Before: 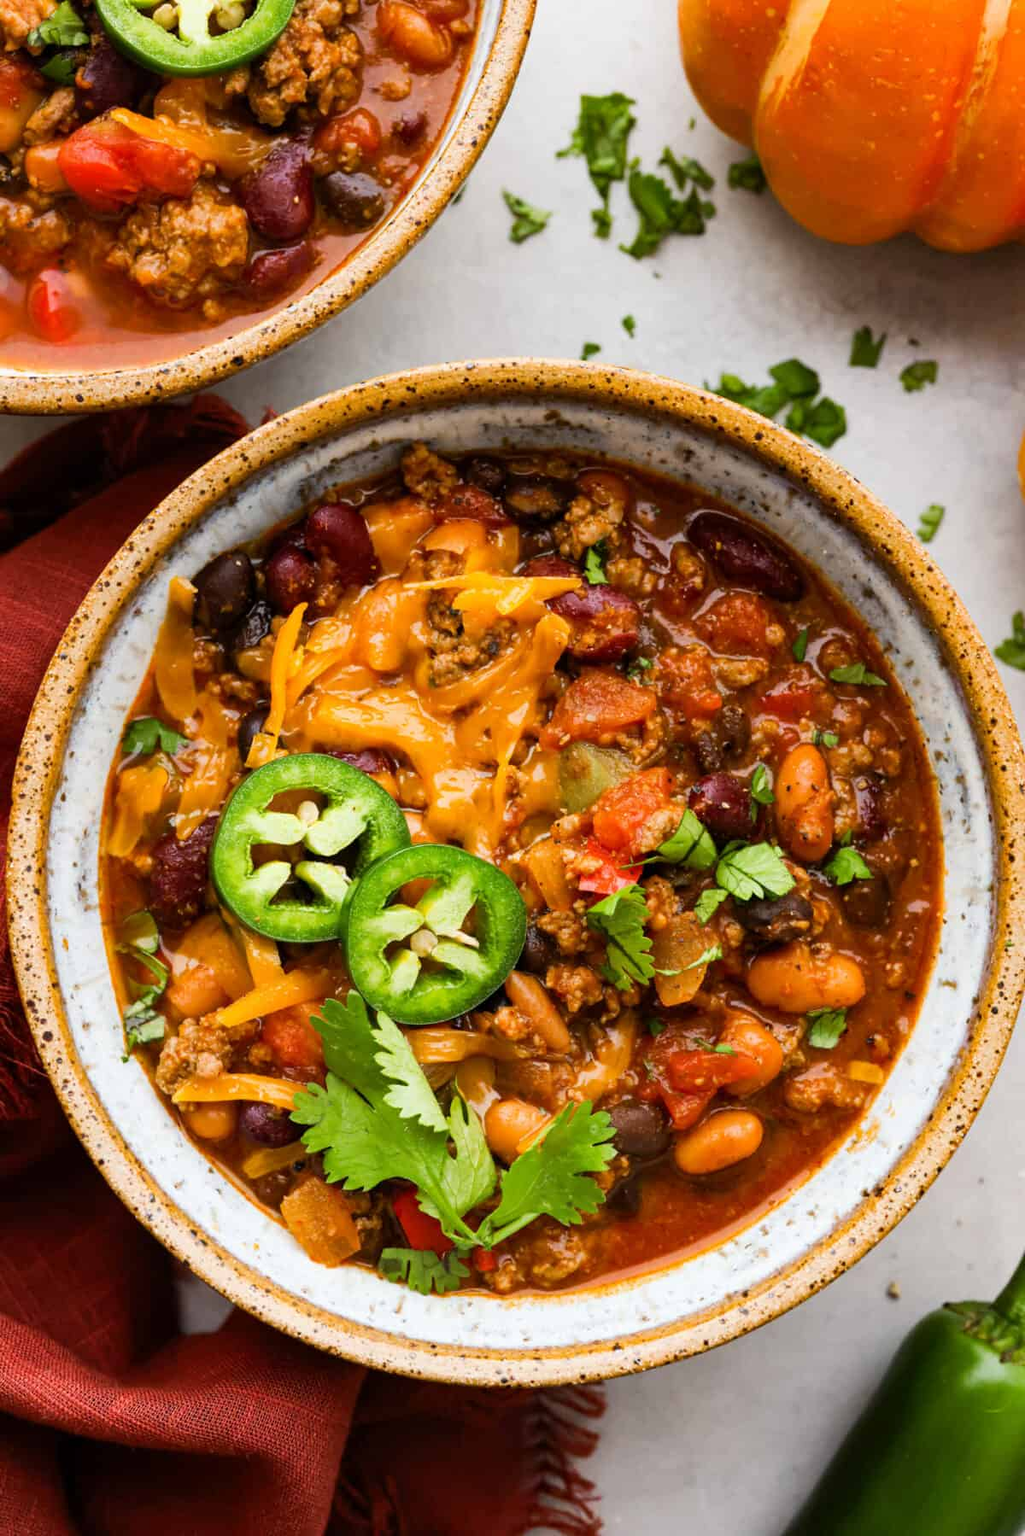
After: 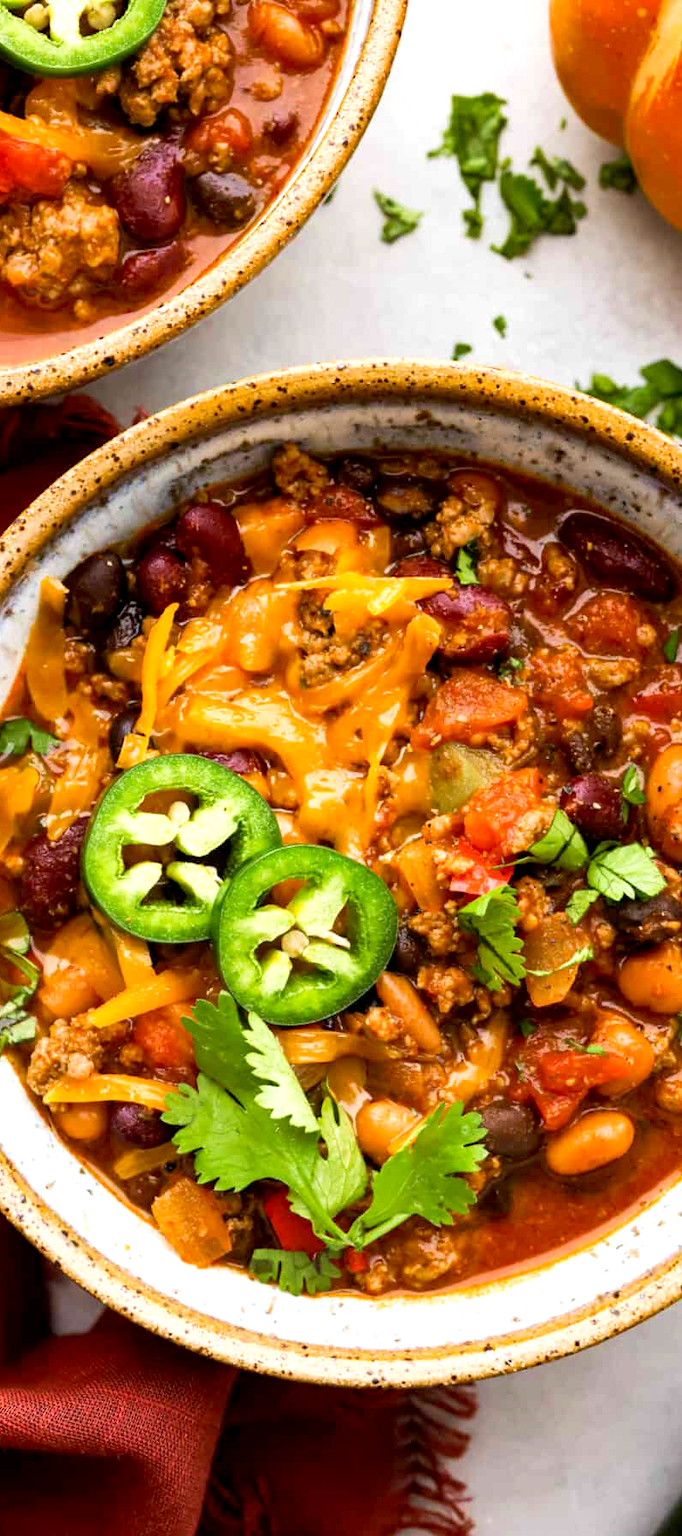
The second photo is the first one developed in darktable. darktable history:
exposure: black level correction 0.004, exposure 0.389 EV, compensate highlight preservation false
velvia: on, module defaults
crop and rotate: left 12.614%, right 20.743%
